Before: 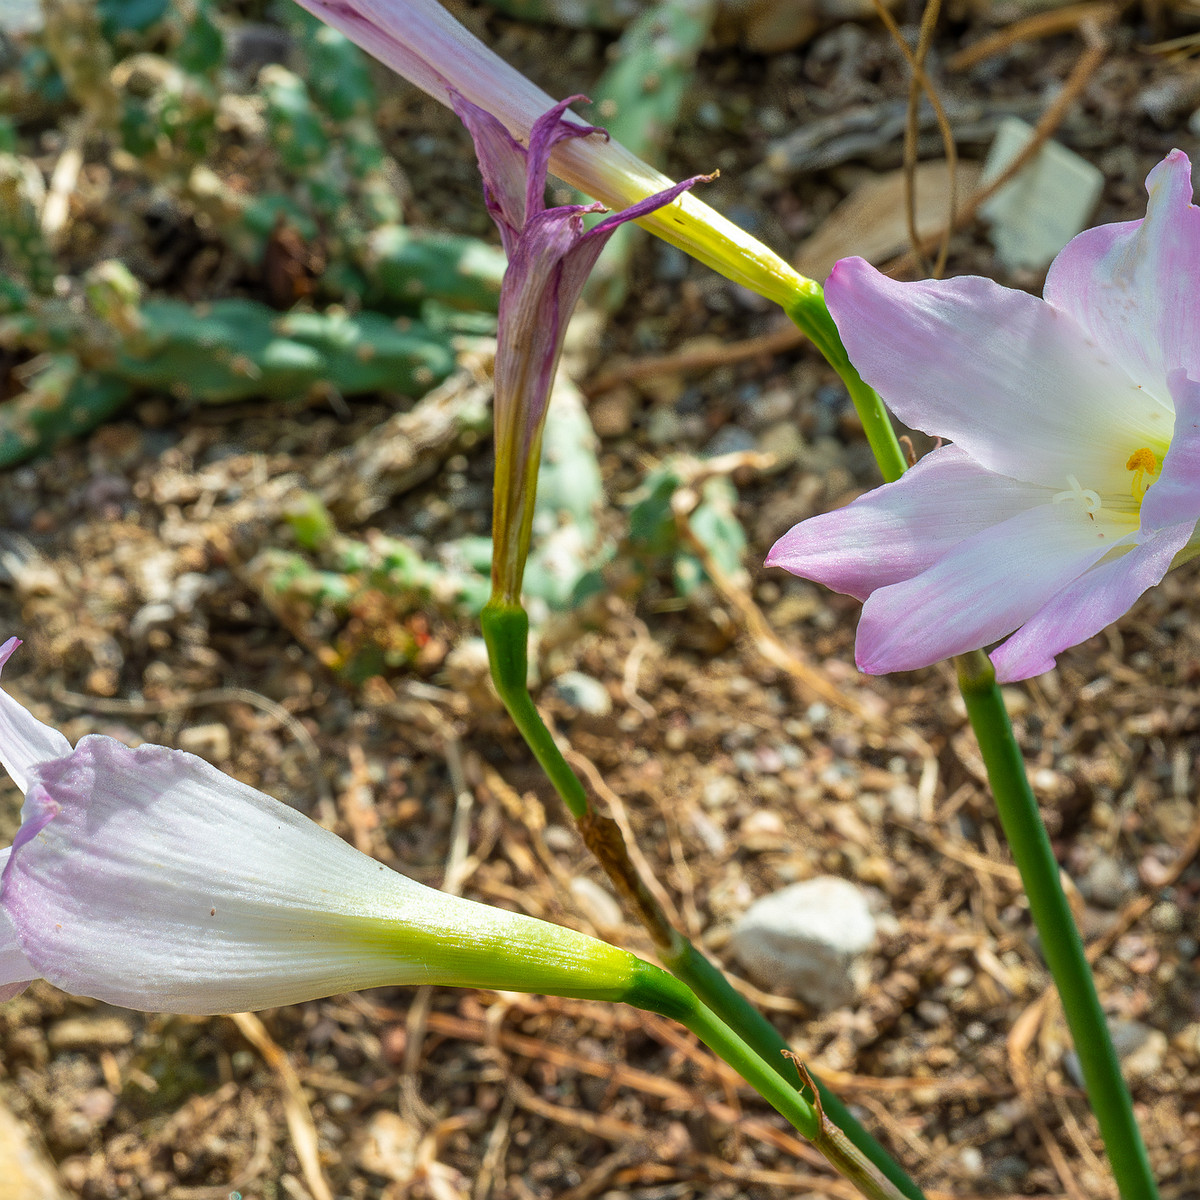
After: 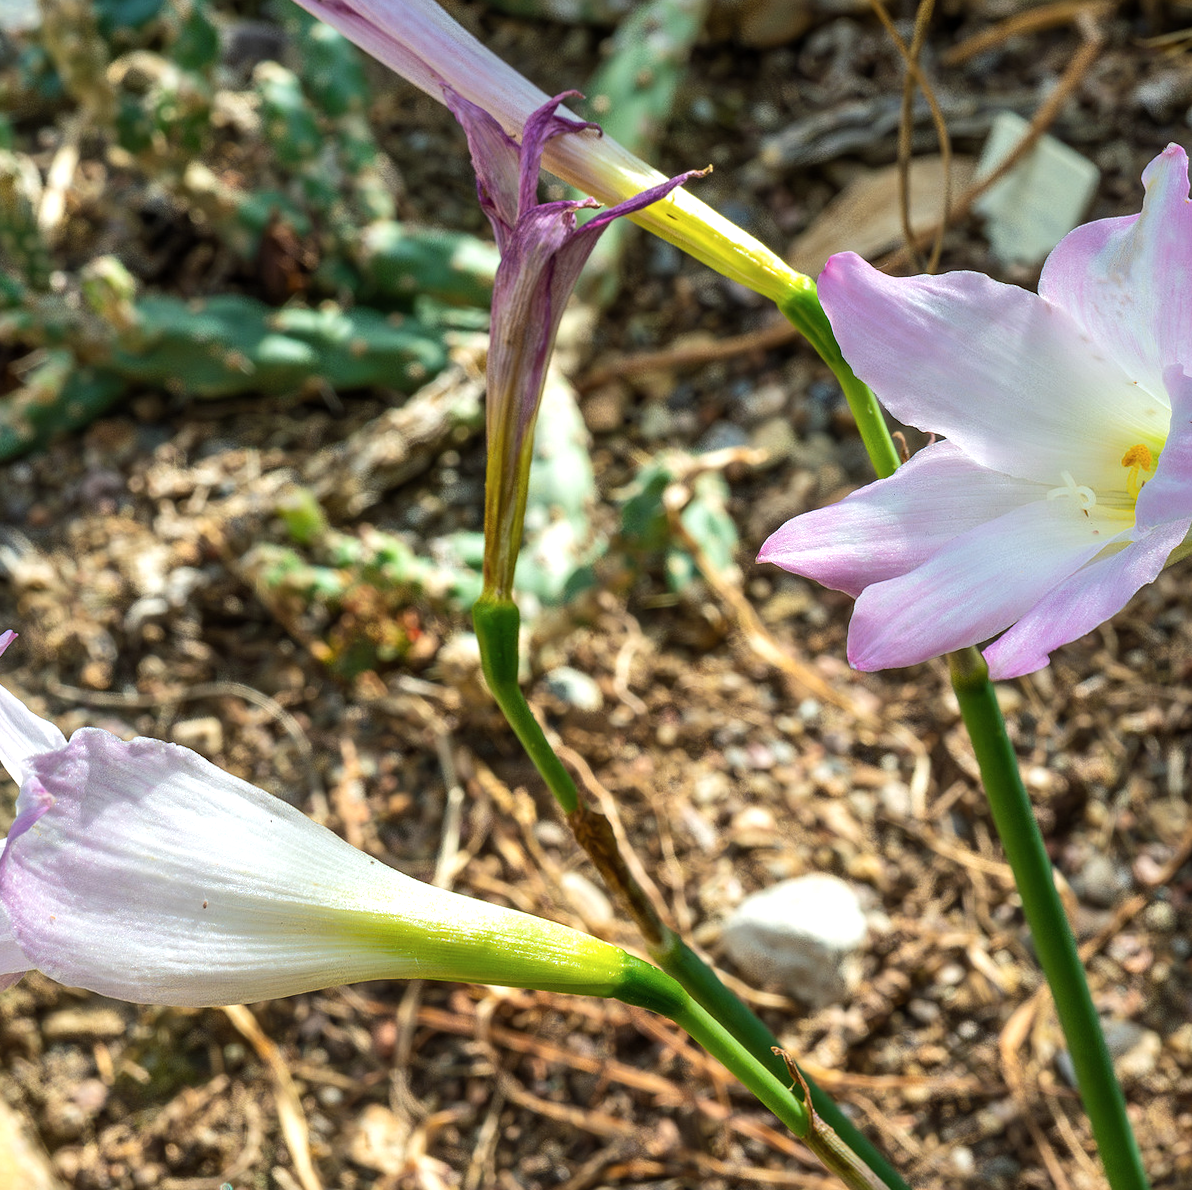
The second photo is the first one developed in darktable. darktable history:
contrast brightness saturation: saturation -0.05
rotate and perspective: rotation 0.192°, lens shift (horizontal) -0.015, crop left 0.005, crop right 0.996, crop top 0.006, crop bottom 0.99
tone equalizer: -8 EV -0.417 EV, -7 EV -0.389 EV, -6 EV -0.333 EV, -5 EV -0.222 EV, -3 EV 0.222 EV, -2 EV 0.333 EV, -1 EV 0.389 EV, +0 EV 0.417 EV, edges refinement/feathering 500, mask exposure compensation -1.57 EV, preserve details no
